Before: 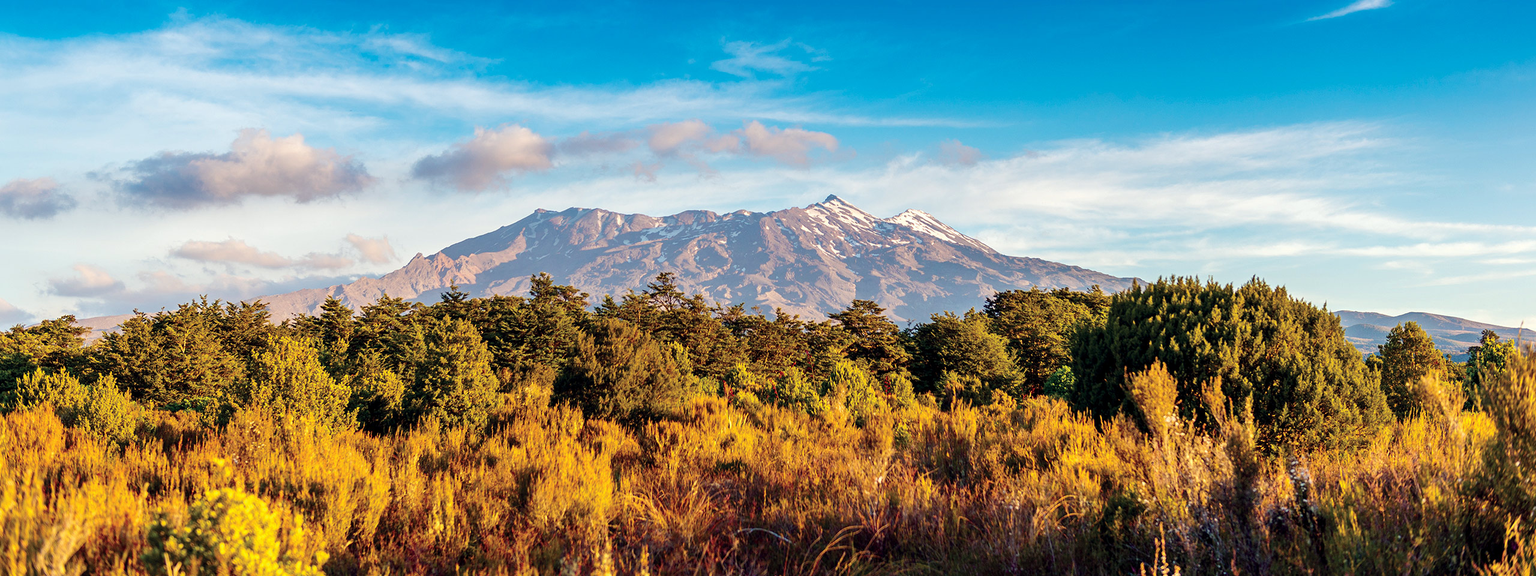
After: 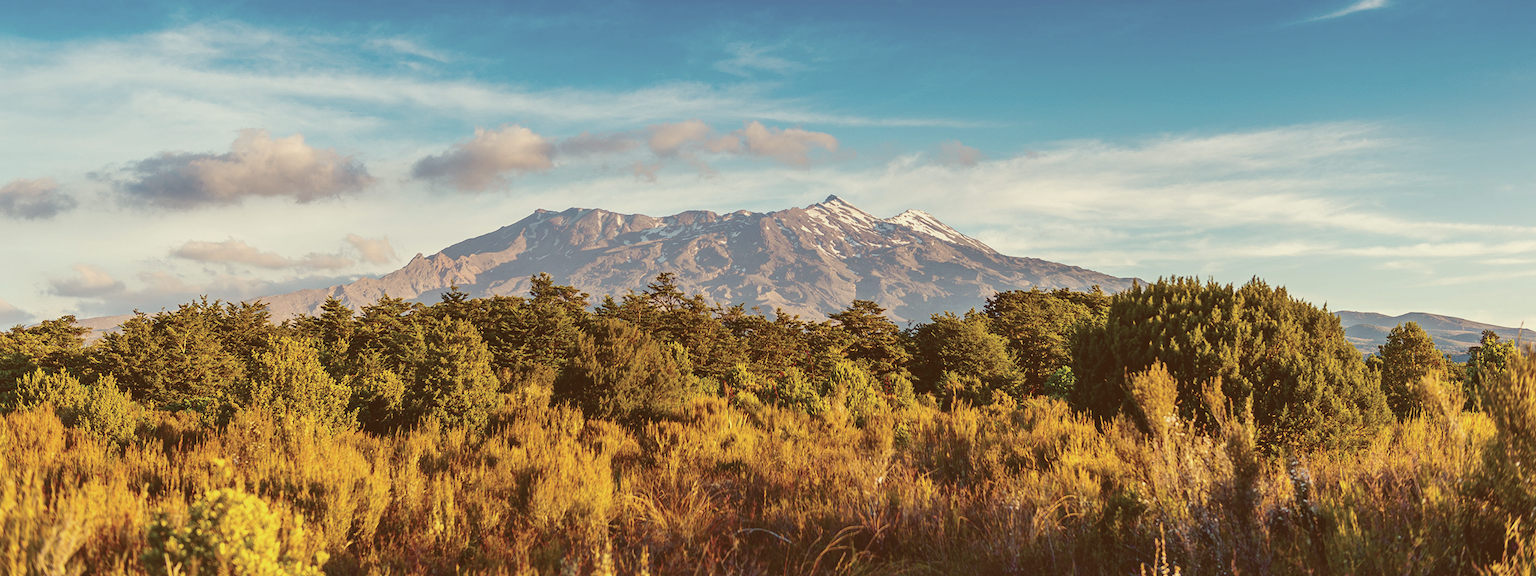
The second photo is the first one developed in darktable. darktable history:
shadows and highlights: shadows 43.06, highlights 6.94
color balance: lift [1.001, 1.007, 1, 0.993], gamma [1.023, 1.026, 1.01, 0.974], gain [0.964, 1.059, 1.073, 0.927]
color correction: saturation 0.8
exposure: black level correction -0.014, exposure -0.193 EV, compensate highlight preservation false
